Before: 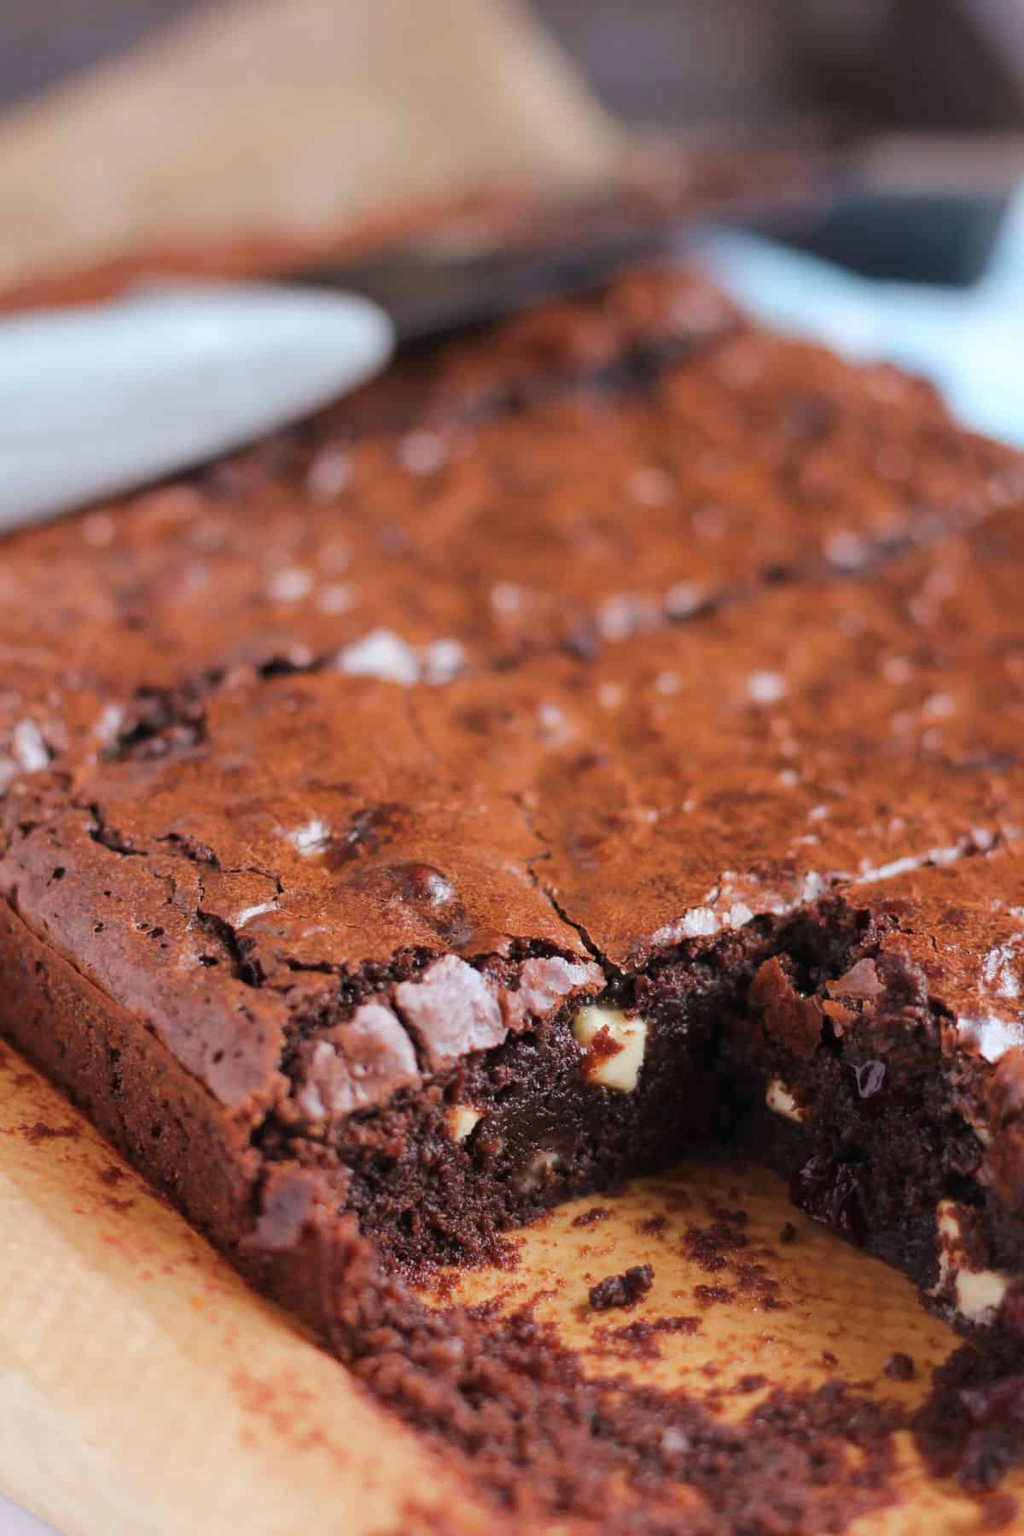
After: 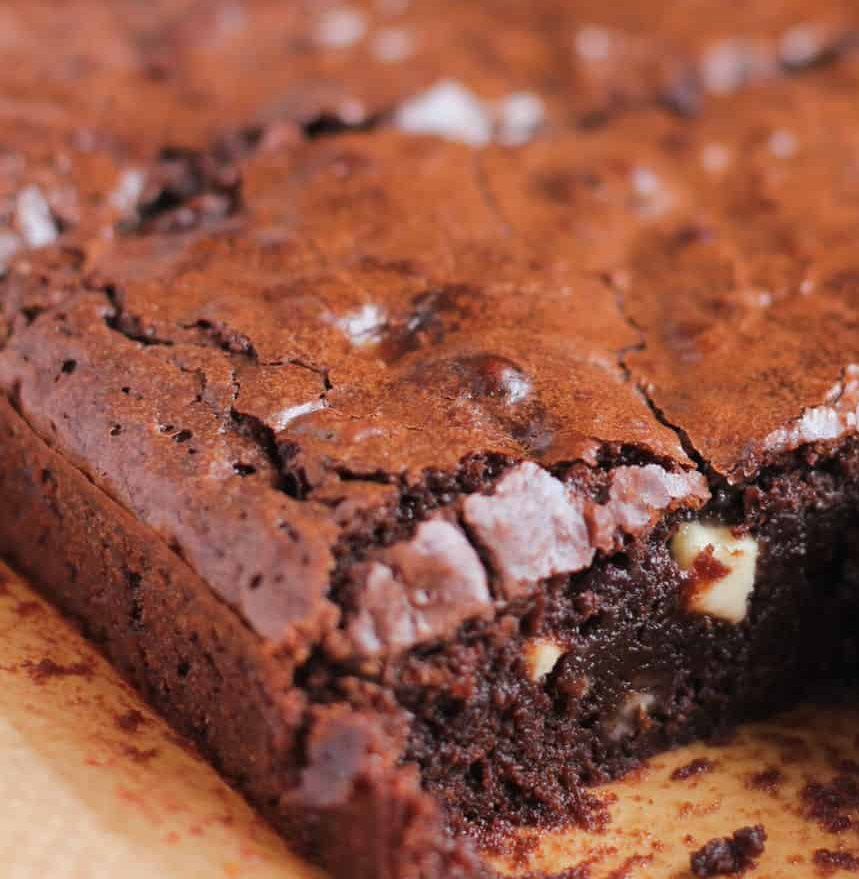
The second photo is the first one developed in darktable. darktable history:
crop: top 36.522%, right 28.336%, bottom 14.64%
